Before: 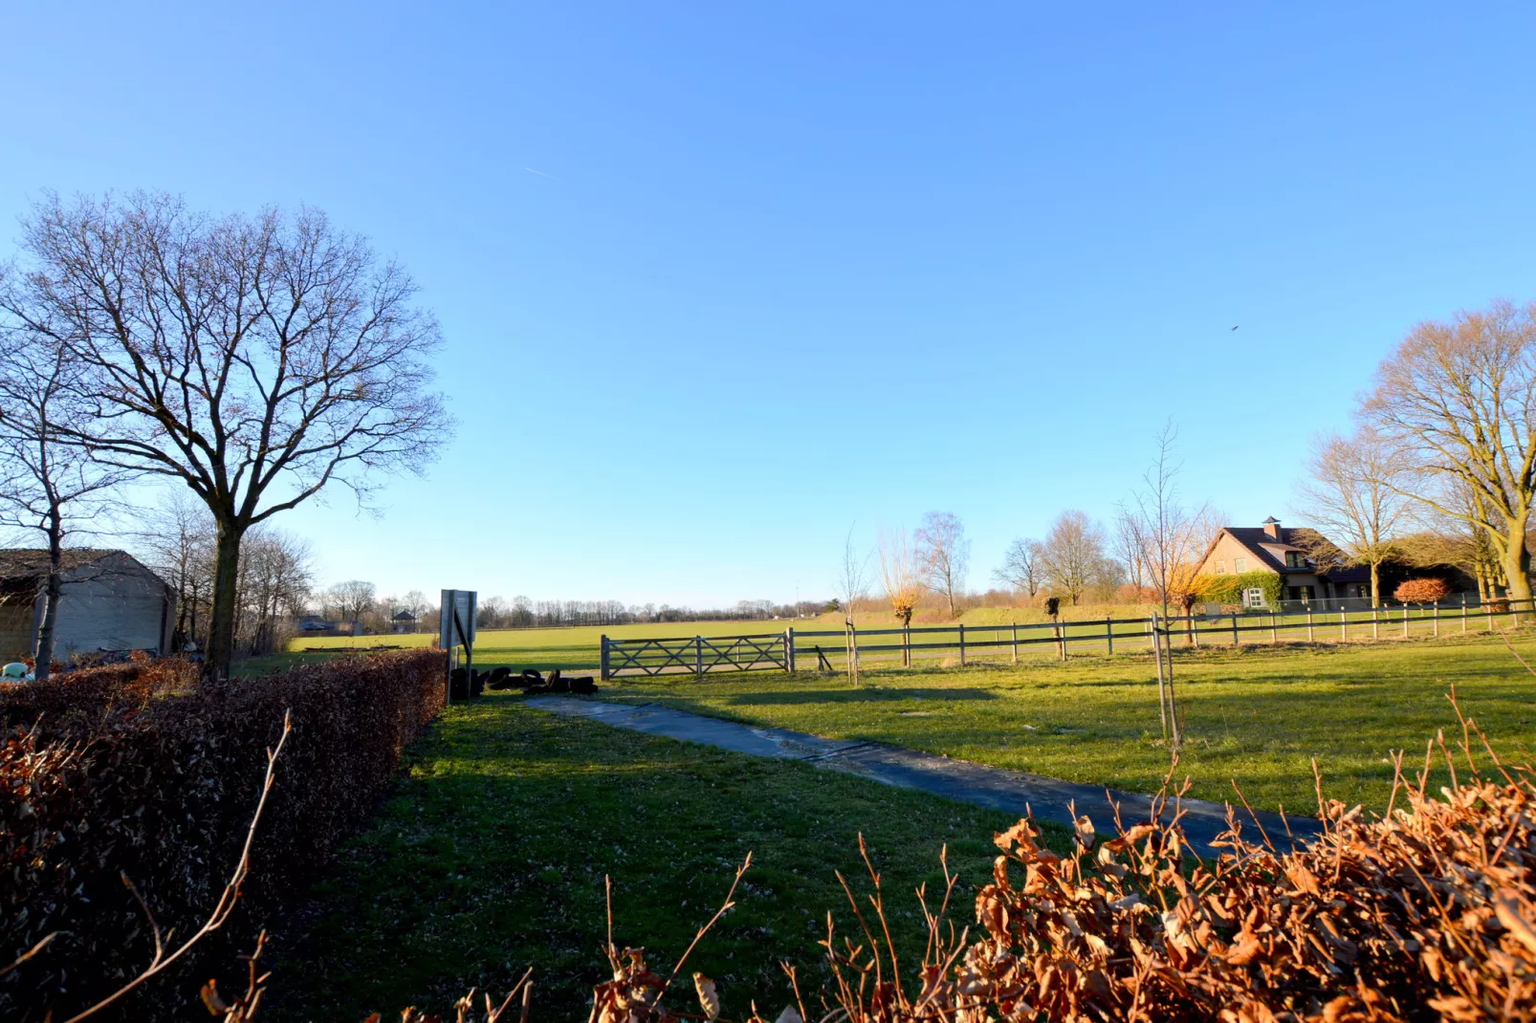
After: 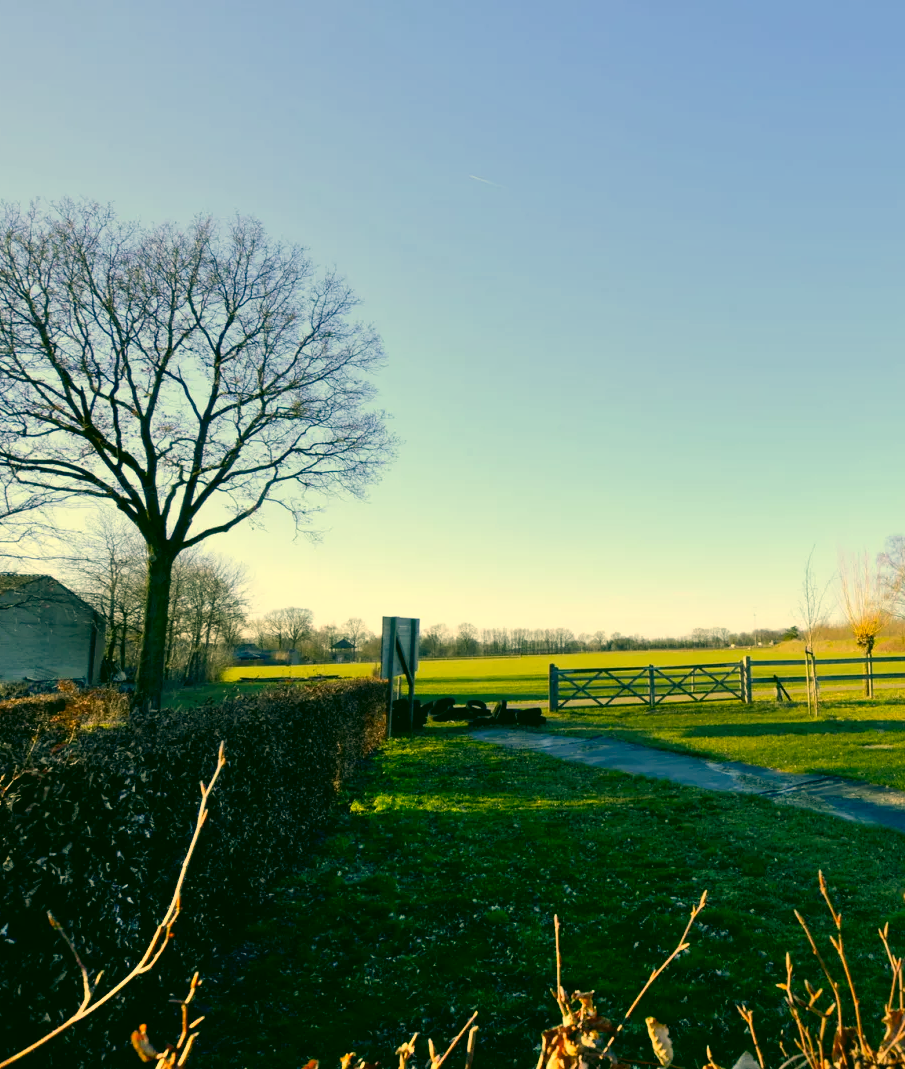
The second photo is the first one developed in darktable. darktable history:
crop: left 4.981%, right 38.645%
color correction: highlights a* 5.62, highlights b* 33.67, shadows a* -25.17, shadows b* 3.75
shadows and highlights: shadows 52.15, highlights -28.3, soften with gaussian
